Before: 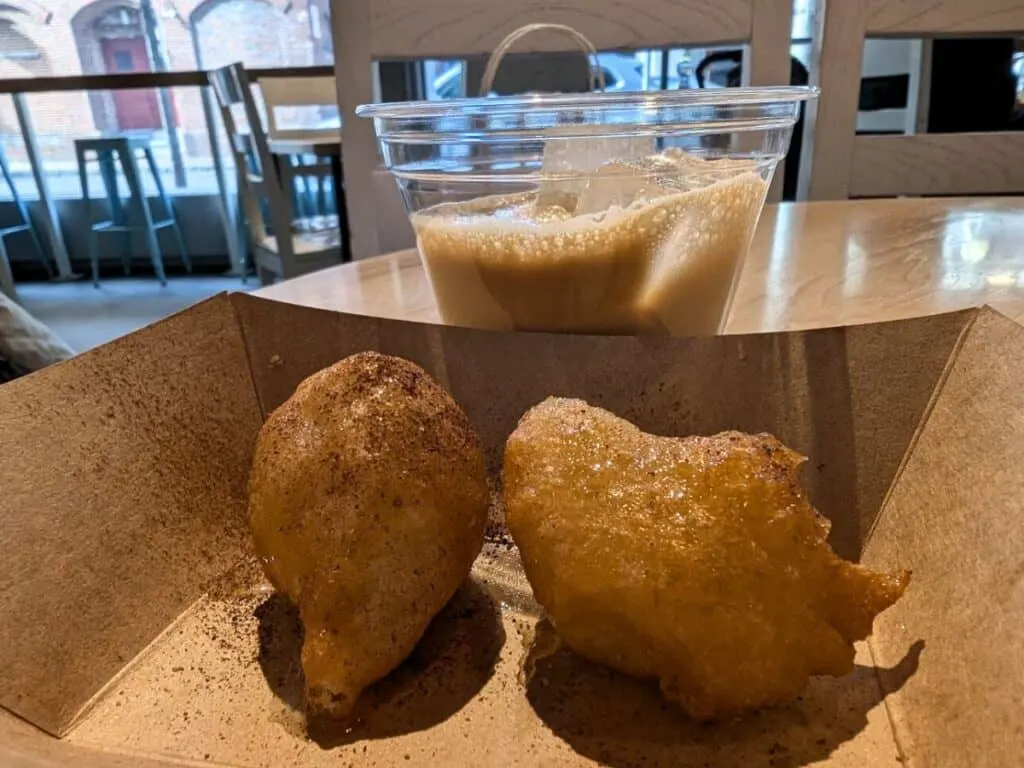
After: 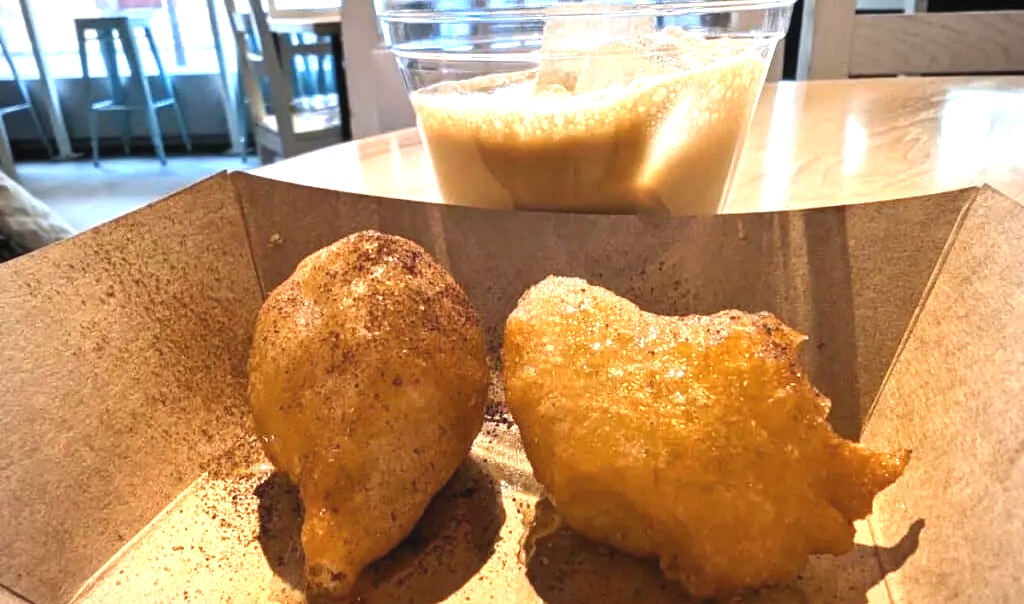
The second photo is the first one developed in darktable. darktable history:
vignetting: fall-off radius 60.65%
crop and rotate: top 15.774%, bottom 5.506%
exposure: black level correction -0.002, exposure 1.35 EV, compensate highlight preservation false
tone curve: curves: ch0 [(0, 0) (0.003, 0.003) (0.011, 0.011) (0.025, 0.025) (0.044, 0.044) (0.069, 0.069) (0.1, 0.099) (0.136, 0.135) (0.177, 0.176) (0.224, 0.223) (0.277, 0.275) (0.335, 0.333) (0.399, 0.396) (0.468, 0.465) (0.543, 0.545) (0.623, 0.625) (0.709, 0.71) (0.801, 0.801) (0.898, 0.898) (1, 1)], preserve colors none
